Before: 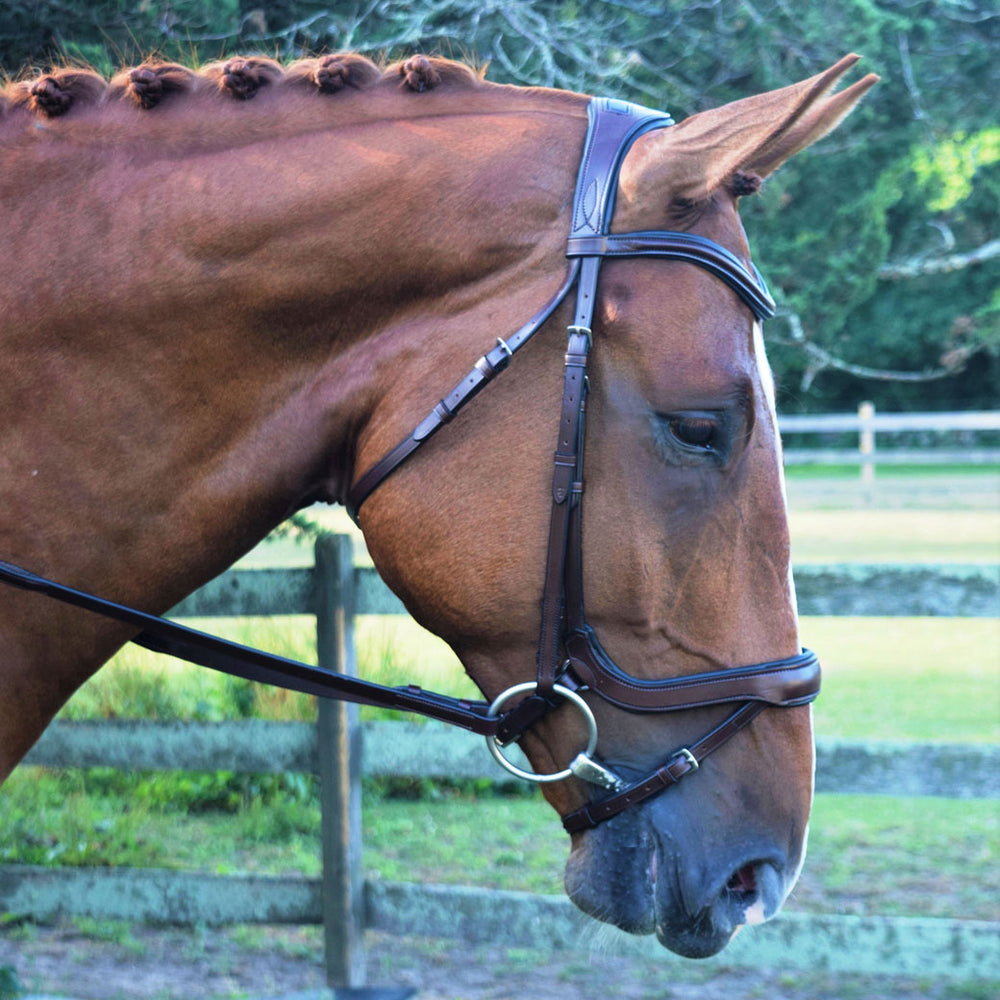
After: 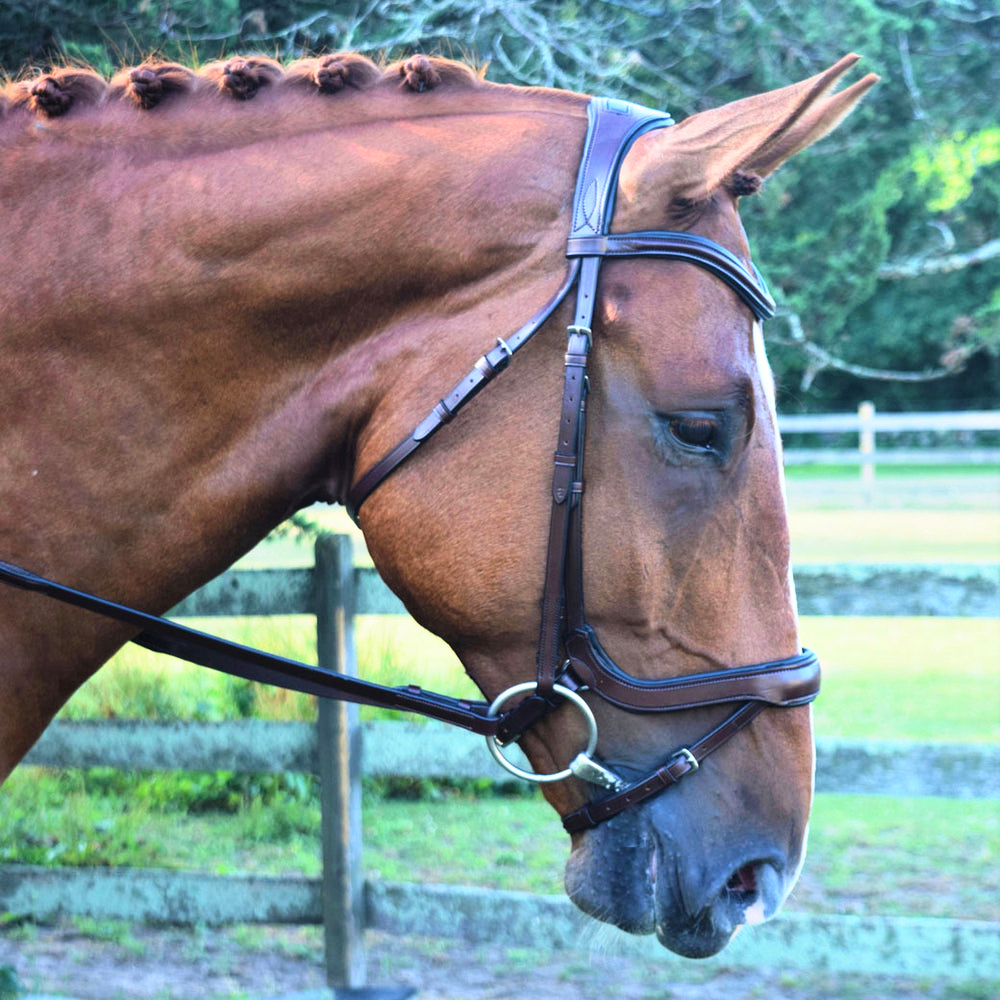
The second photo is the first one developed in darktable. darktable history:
contrast brightness saturation: contrast 0.204, brightness 0.147, saturation 0.136
